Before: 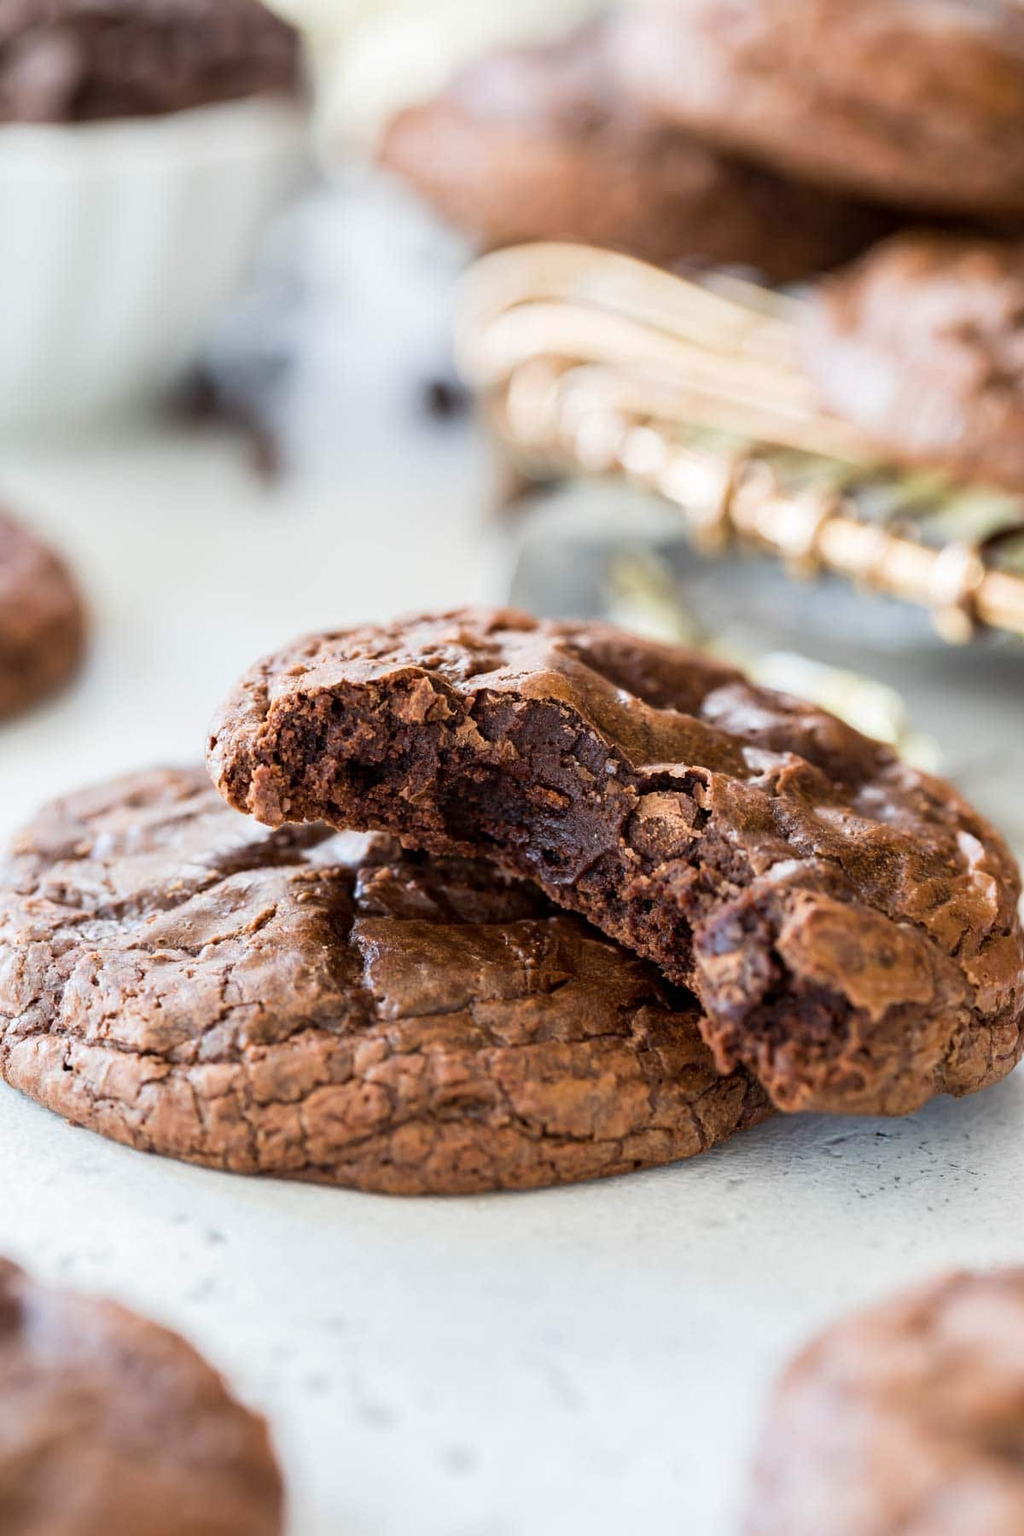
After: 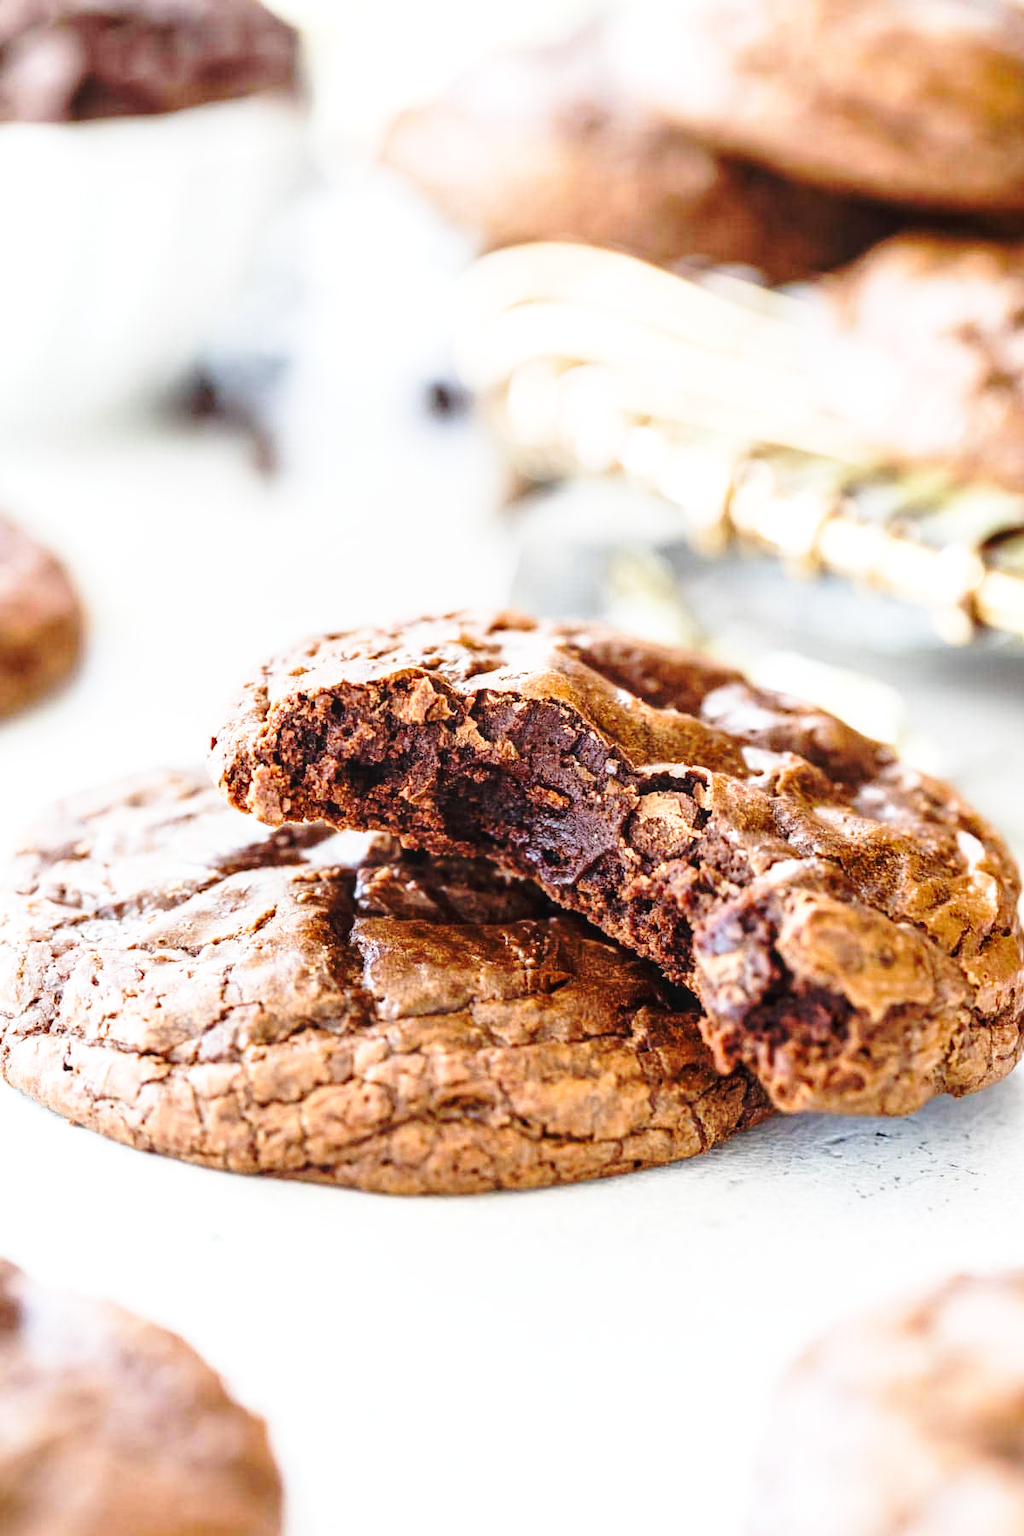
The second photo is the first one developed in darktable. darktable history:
exposure: exposure 0.3 EV, compensate highlight preservation false
local contrast: detail 117%
base curve: curves: ch0 [(0, 0) (0.032, 0.037) (0.105, 0.228) (0.435, 0.76) (0.856, 0.983) (1, 1)], preserve colors none
